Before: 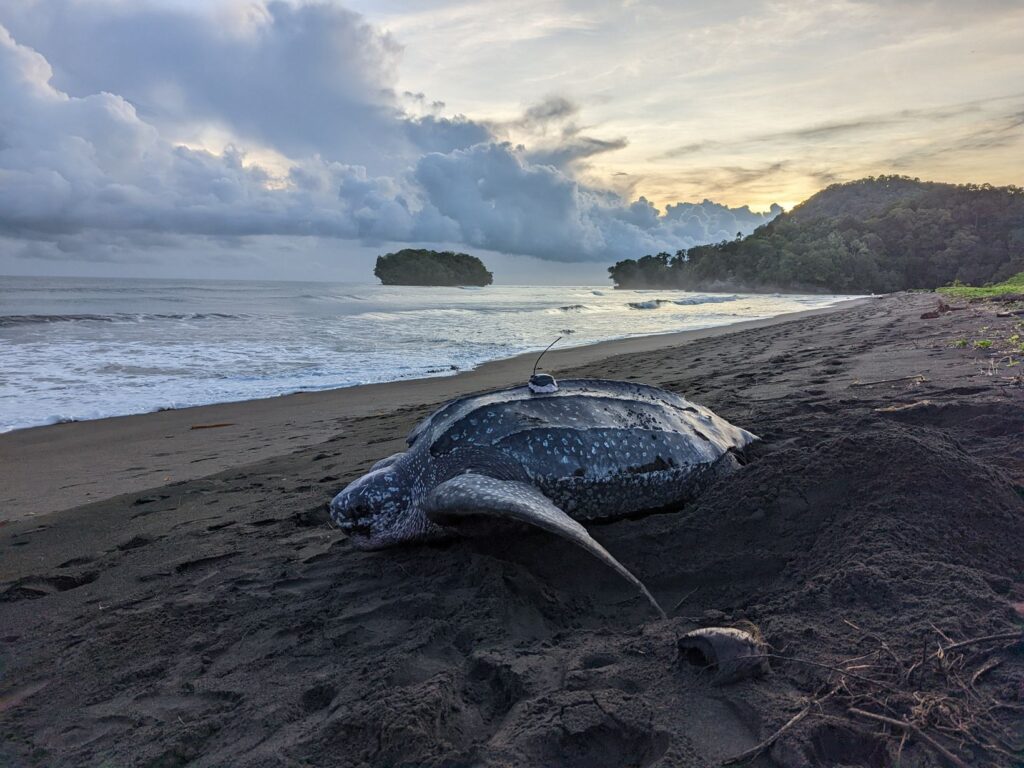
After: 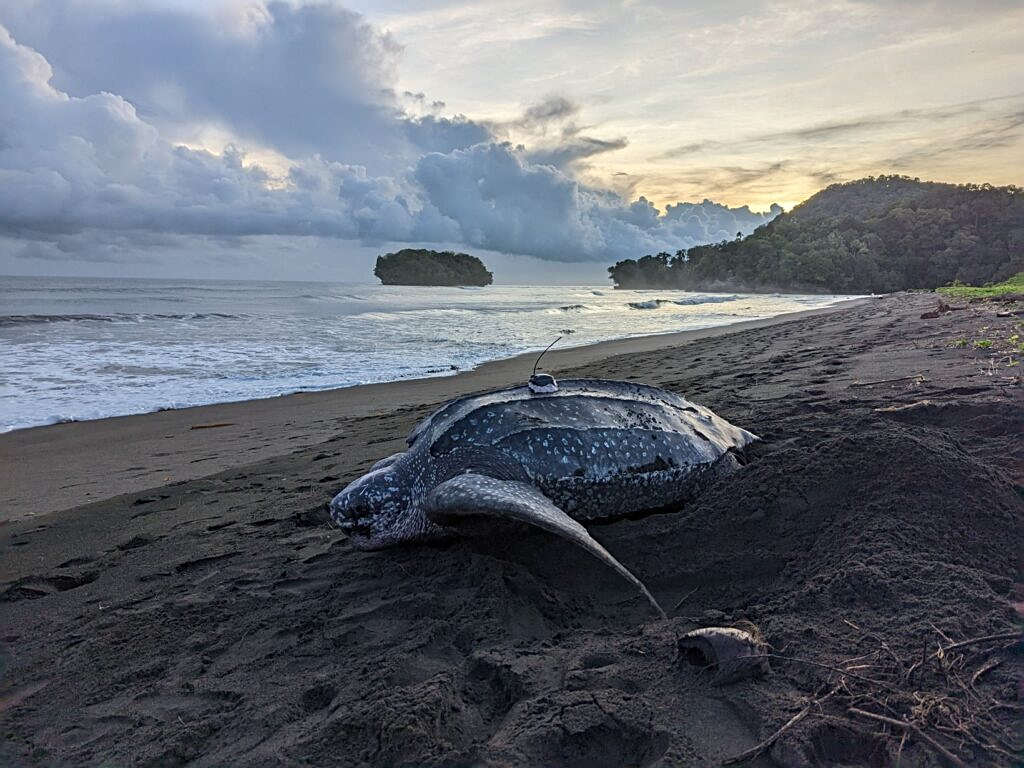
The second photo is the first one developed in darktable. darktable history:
sharpen: radius 2.164, amount 0.378, threshold 0.042
